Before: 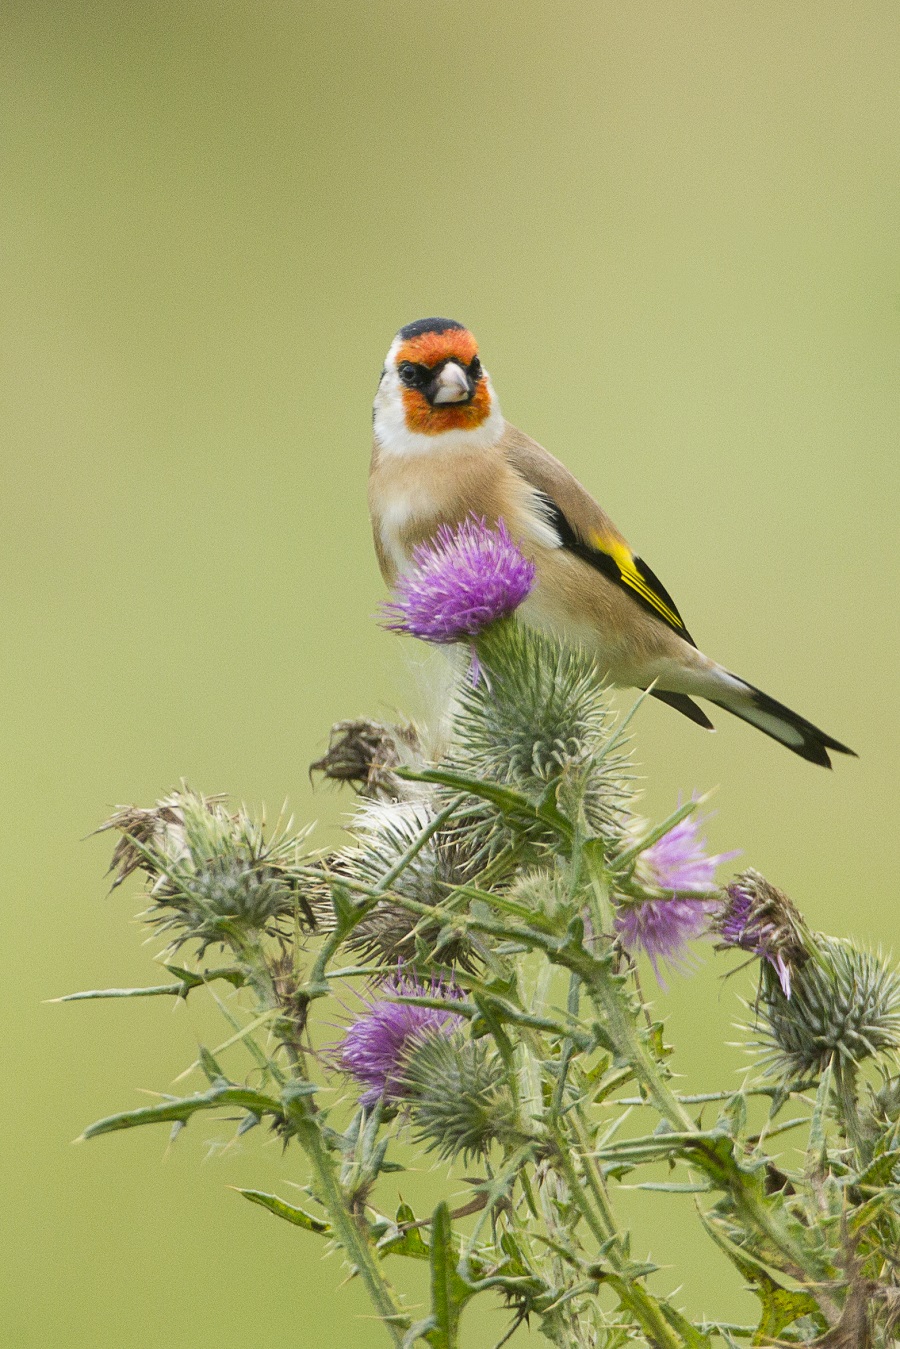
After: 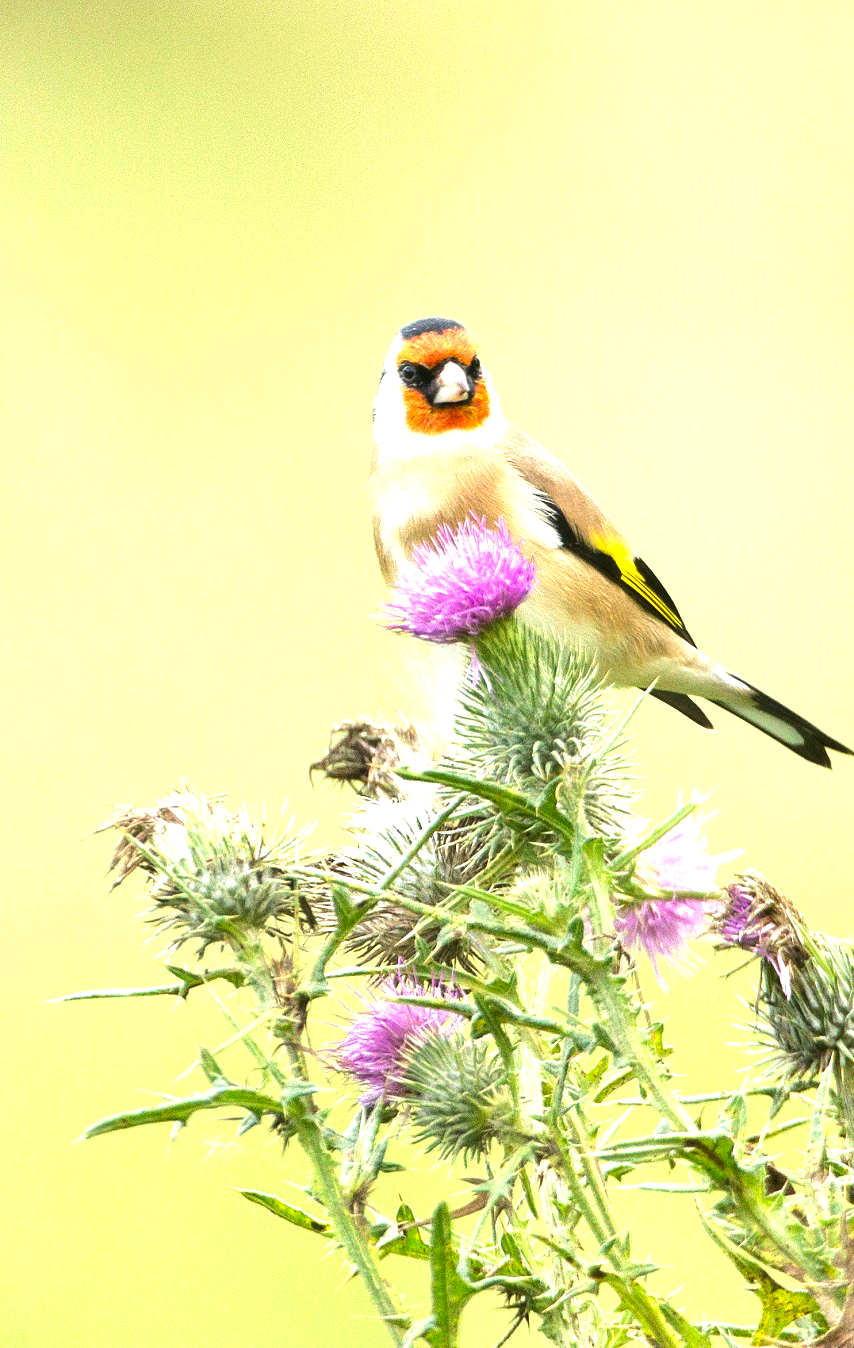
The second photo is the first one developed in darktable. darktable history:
tone equalizer: -8 EV -0.448 EV, -7 EV -0.427 EV, -6 EV -0.322 EV, -5 EV -0.237 EV, -3 EV 0.235 EV, -2 EV 0.329 EV, -1 EV 0.401 EV, +0 EV 0.419 EV, edges refinement/feathering 500, mask exposure compensation -1.57 EV, preserve details no
exposure: black level correction 0, exposure 1 EV, compensate highlight preservation false
crop and rotate: left 0%, right 5.109%
